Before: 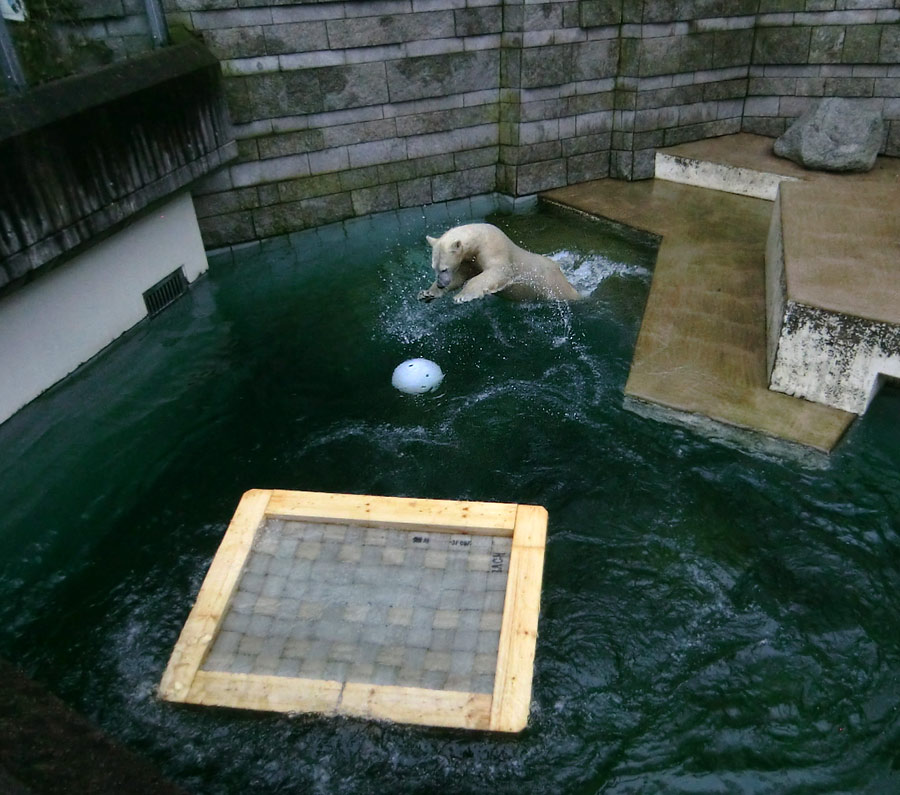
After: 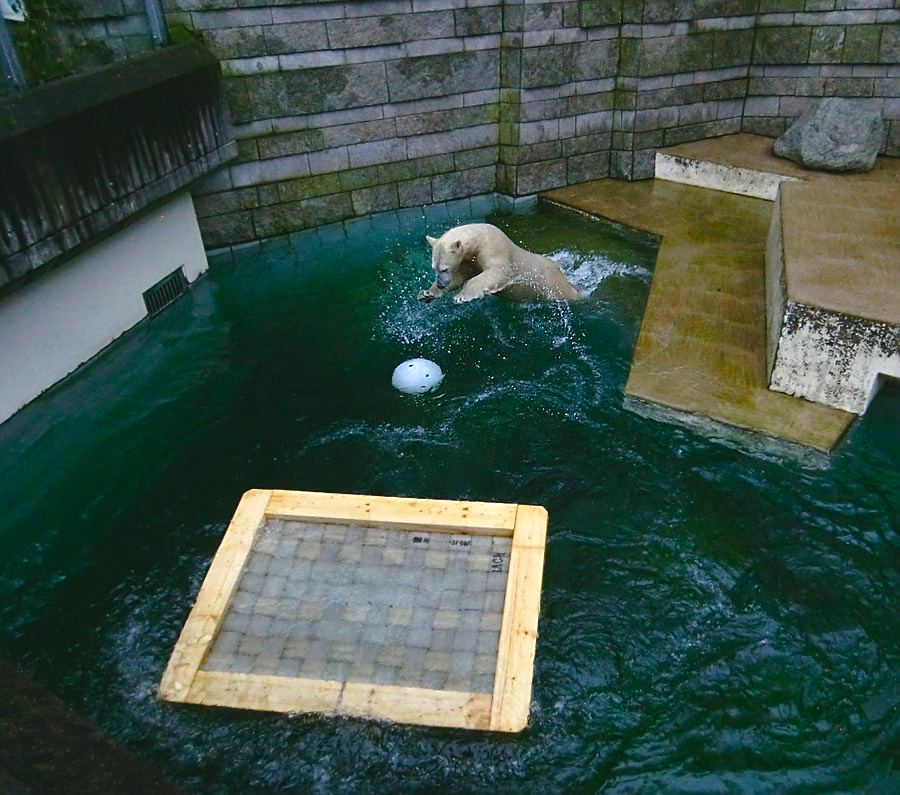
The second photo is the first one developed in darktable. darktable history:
color balance rgb: global offset › luminance 0.729%, linear chroma grading › global chroma 8.764%, perceptual saturation grading › global saturation 46.322%, perceptual saturation grading › highlights -50.607%, perceptual saturation grading › shadows 30.71%
sharpen: on, module defaults
